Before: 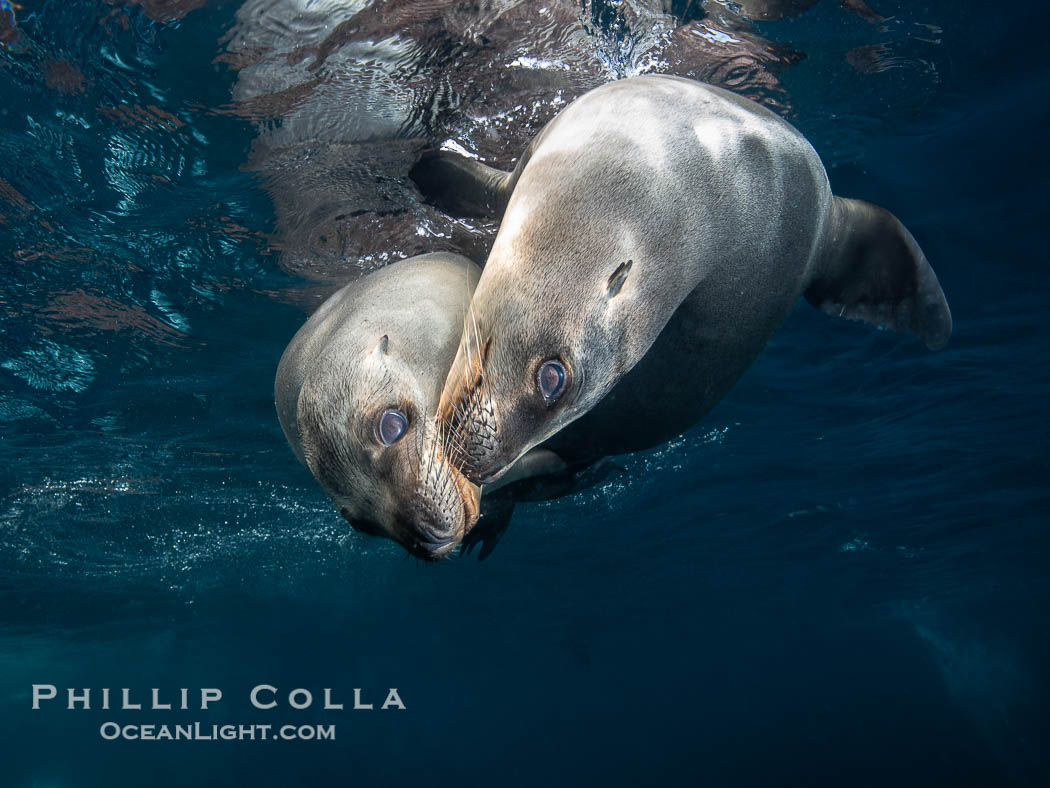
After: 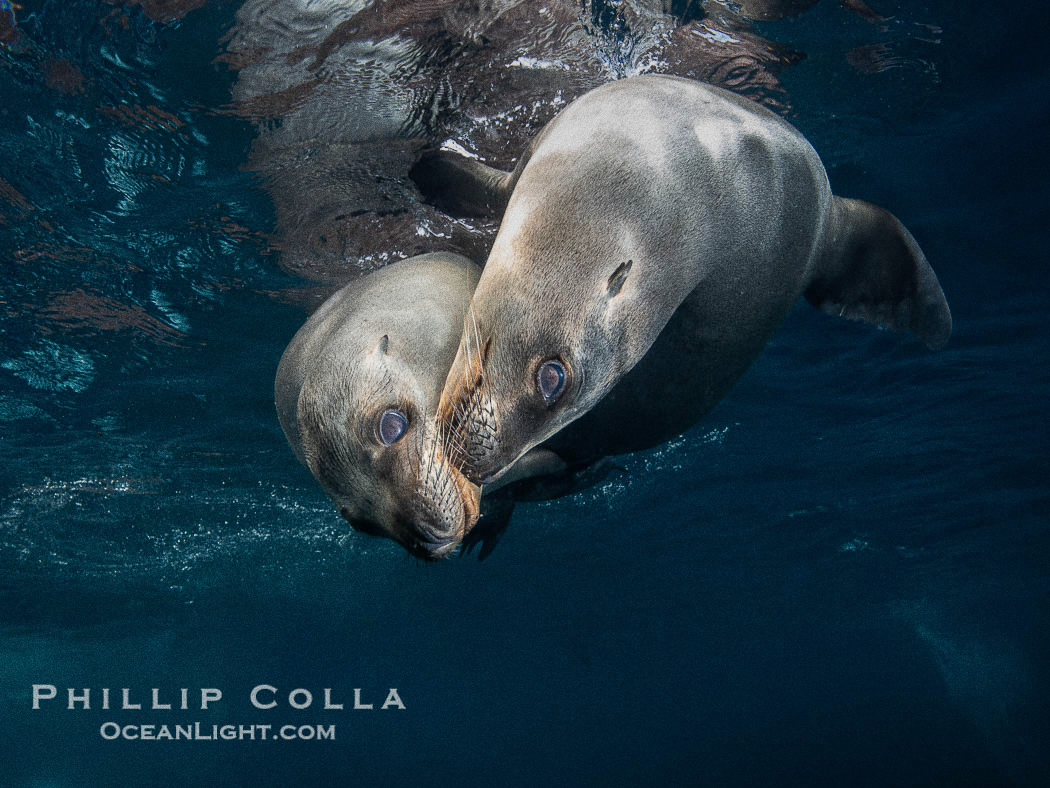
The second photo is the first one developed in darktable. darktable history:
graduated density: on, module defaults
grain: coarseness 0.09 ISO, strength 40%
